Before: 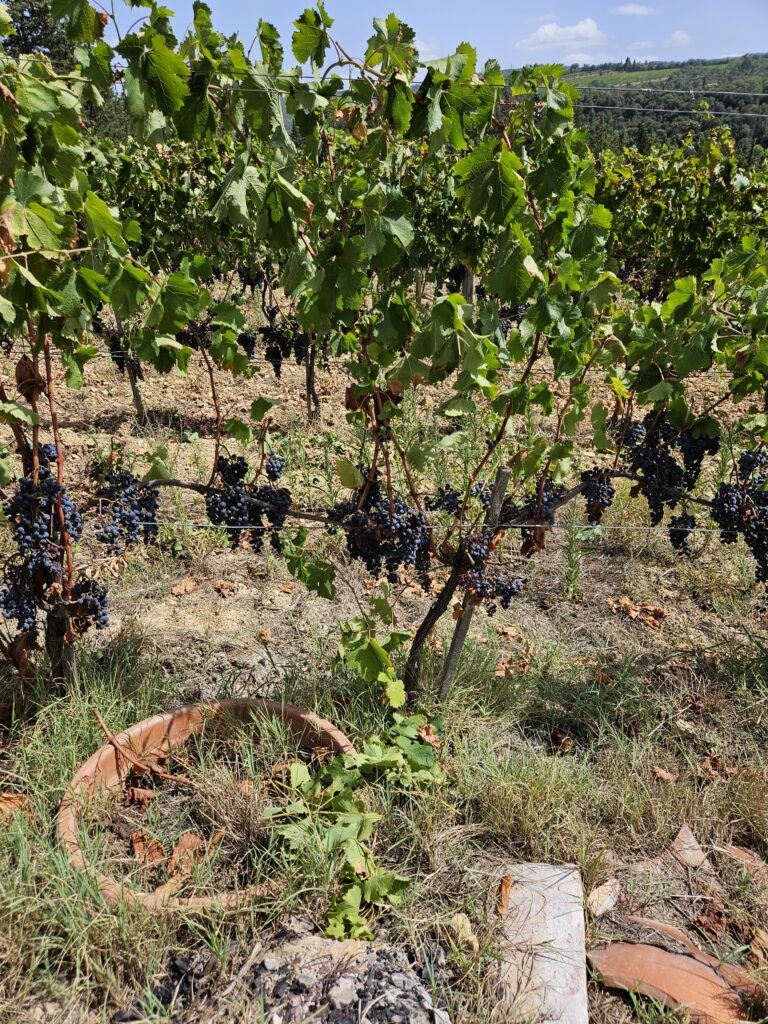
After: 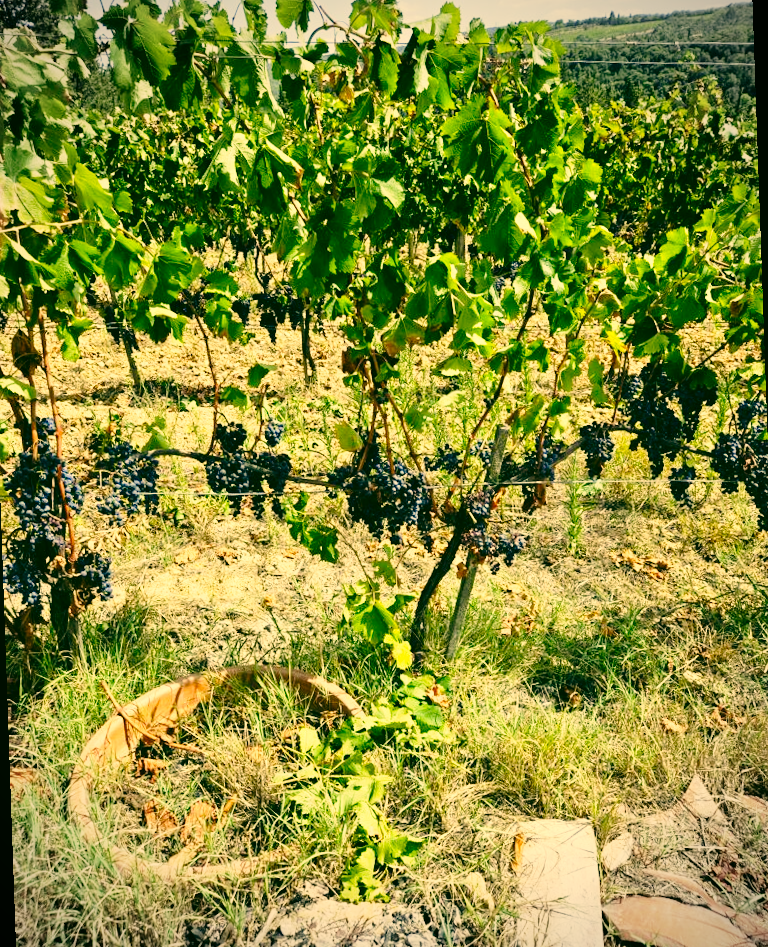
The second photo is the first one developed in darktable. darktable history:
rotate and perspective: rotation -2°, crop left 0.022, crop right 0.978, crop top 0.049, crop bottom 0.951
exposure: exposure 0.3 EV, compensate highlight preservation false
color correction: highlights a* 5.62, highlights b* 33.57, shadows a* -25.86, shadows b* 4.02
base curve: curves: ch0 [(0, 0) (0.028, 0.03) (0.121, 0.232) (0.46, 0.748) (0.859, 0.968) (1, 1)], preserve colors none
vignetting: on, module defaults
